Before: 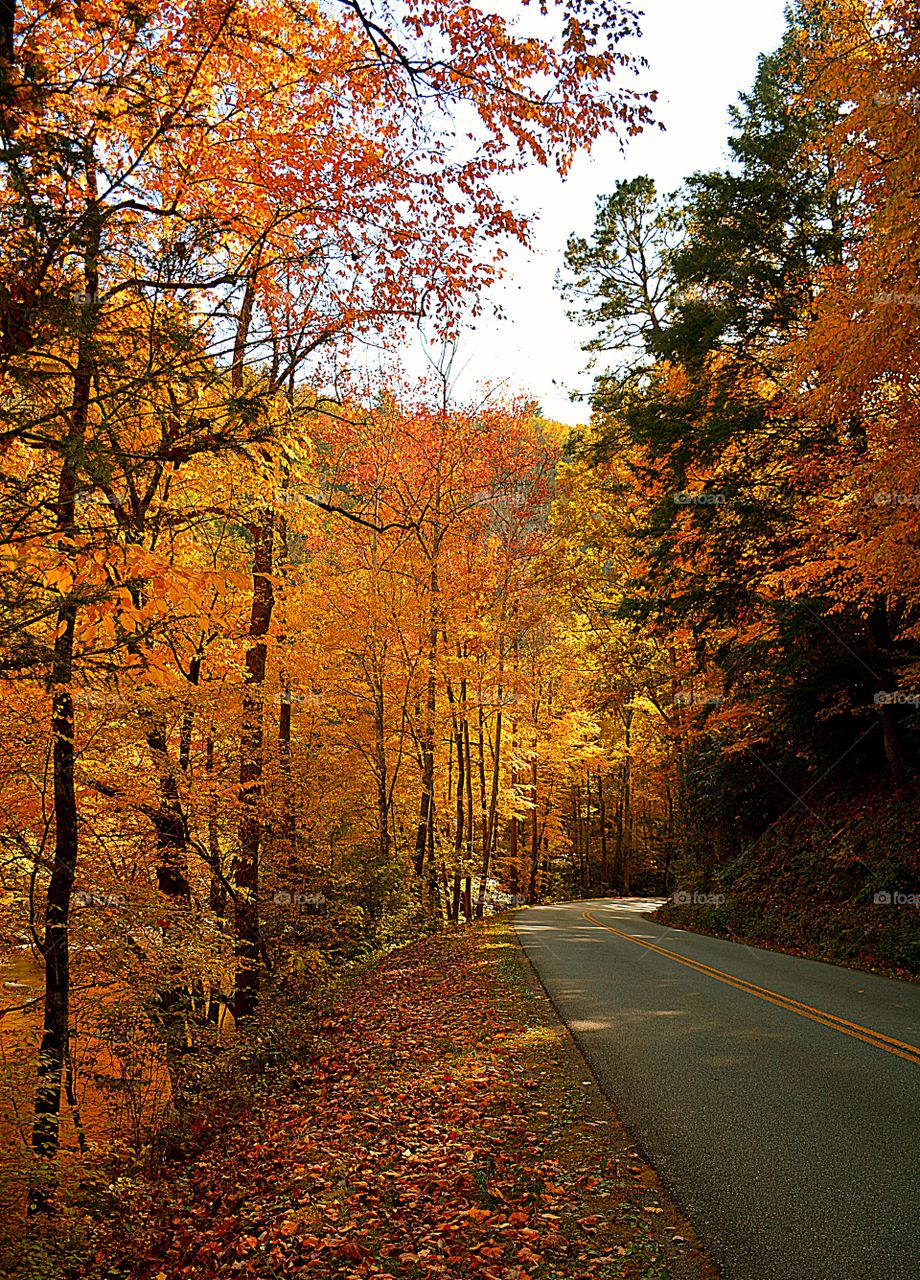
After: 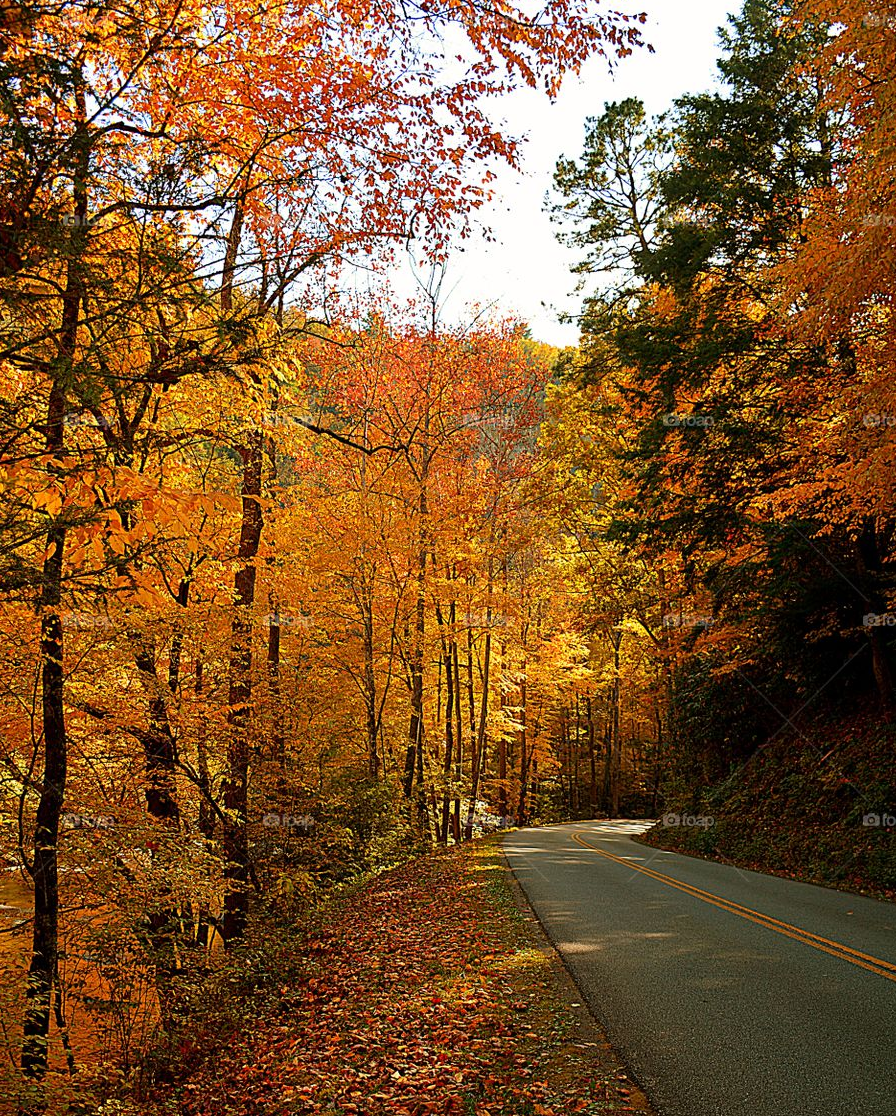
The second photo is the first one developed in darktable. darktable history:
crop: left 1.23%, top 6.122%, right 1.366%, bottom 6.672%
